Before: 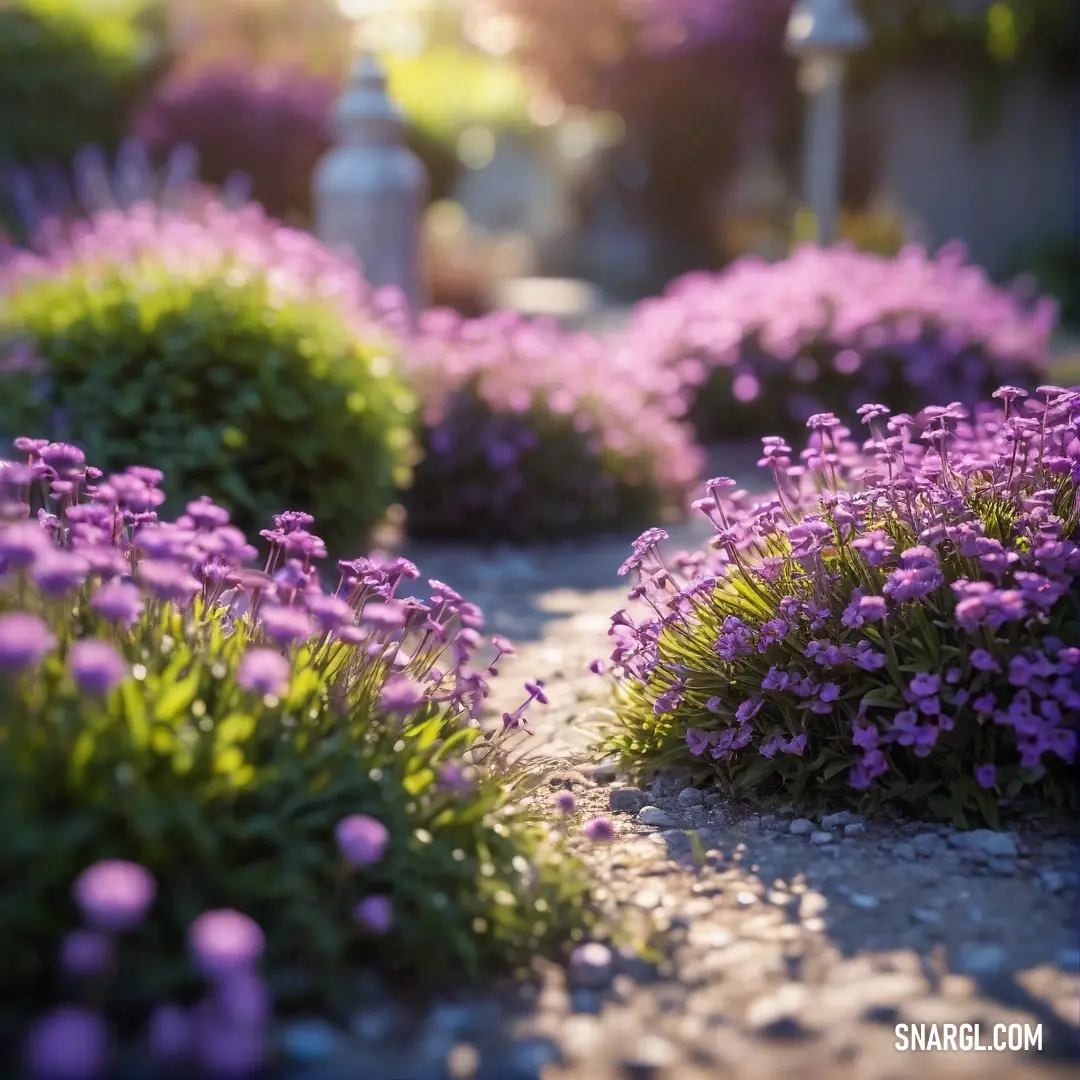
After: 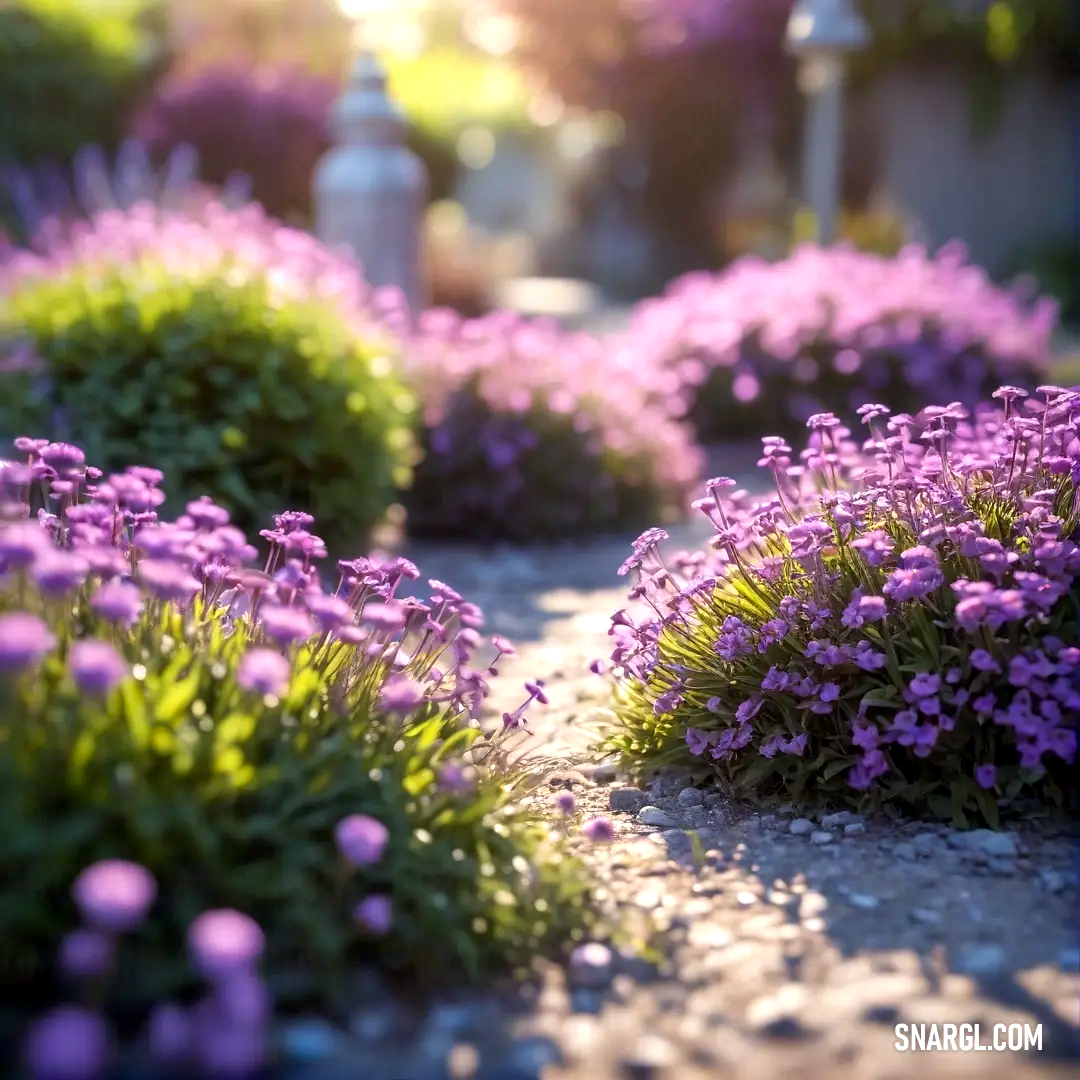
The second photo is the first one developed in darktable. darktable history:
exposure: black level correction 0.003, exposure 0.383 EV, compensate exposure bias true, compensate highlight preservation false
color correction: highlights a* -0.07, highlights b* 0.104
